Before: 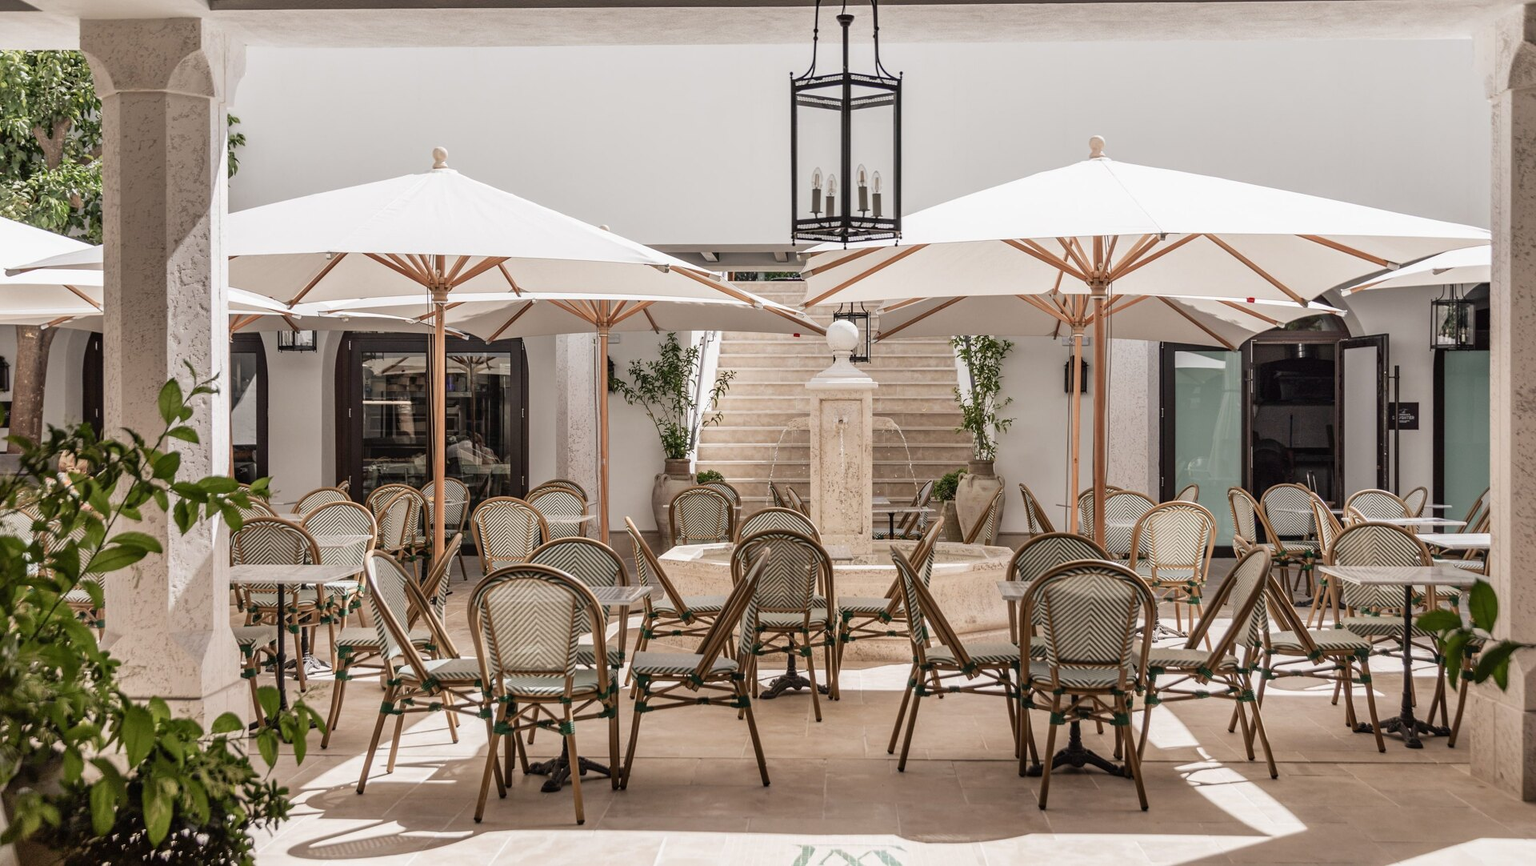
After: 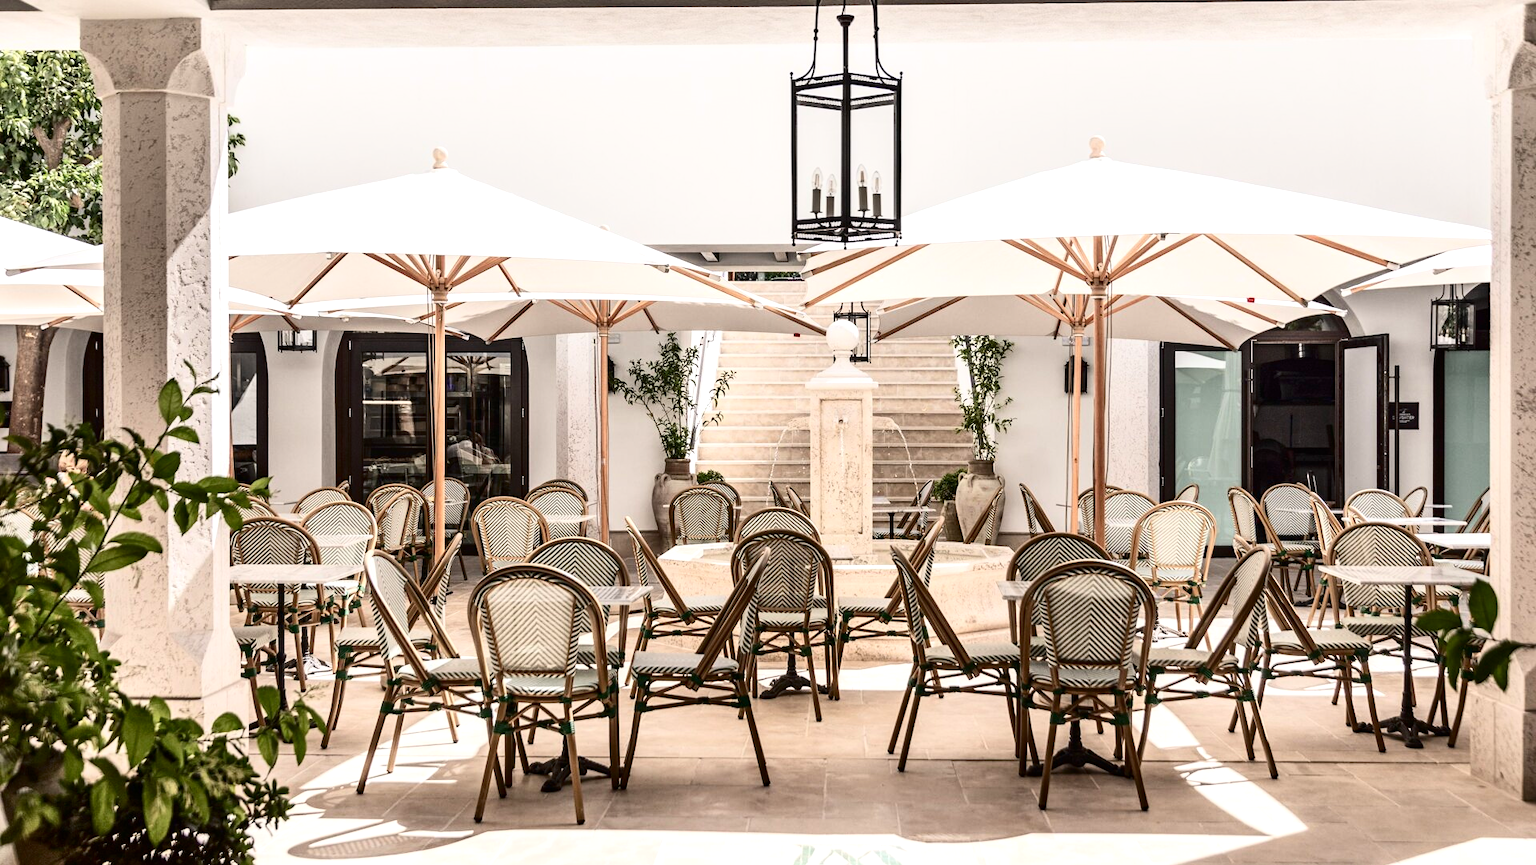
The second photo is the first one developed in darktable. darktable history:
exposure: black level correction 0.001, exposure 0.5 EV, compensate exposure bias true, compensate highlight preservation false
contrast brightness saturation: contrast 0.296
